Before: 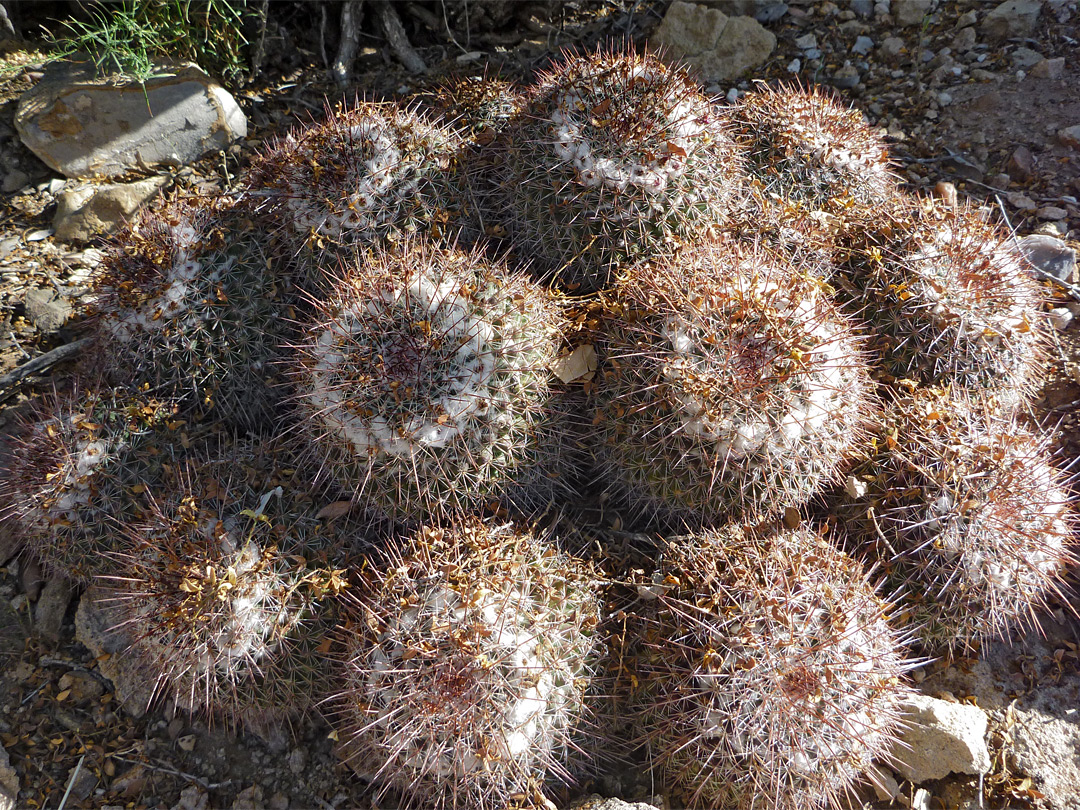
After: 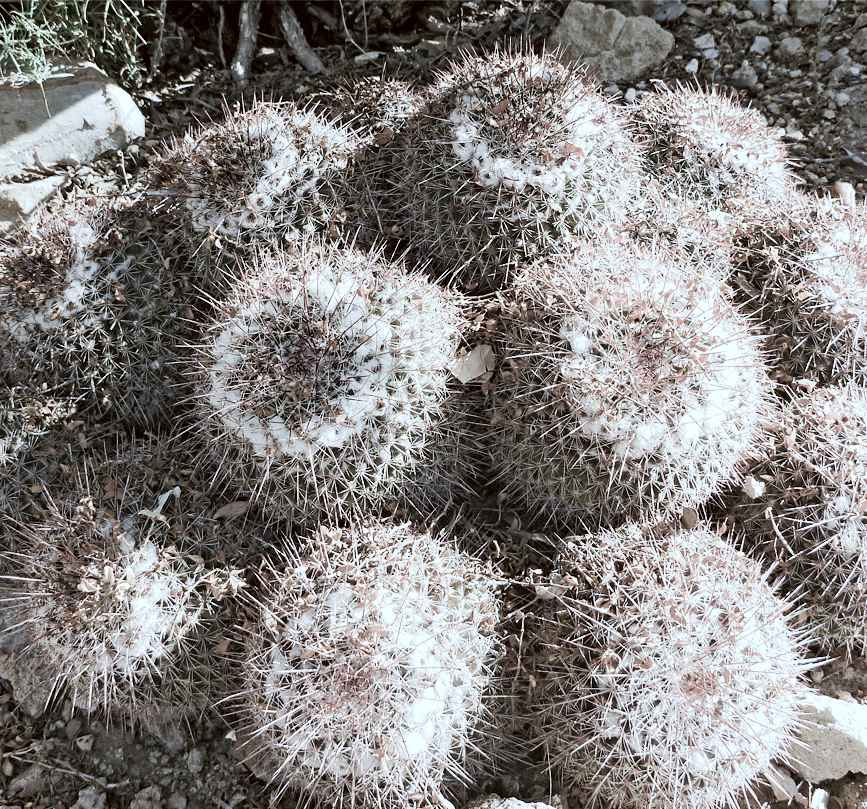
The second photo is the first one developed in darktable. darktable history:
tone equalizer: -8 EV 0.26 EV, -7 EV 0.434 EV, -6 EV 0.401 EV, -5 EV 0.219 EV, -3 EV -0.279 EV, -2 EV -0.411 EV, -1 EV -0.443 EV, +0 EV -0.234 EV
color correction: highlights a* -3.19, highlights b* -6.65, shadows a* 3.04, shadows b* 5.6
color balance rgb: global offset › luminance -0.323%, global offset › chroma 0.114%, global offset › hue 163.52°, perceptual saturation grading › global saturation 20%, perceptual saturation grading › highlights -48.889%, perceptual saturation grading › shadows 25.883%
shadows and highlights: shadows 43.2, highlights 7.63
crop and rotate: left 9.525%, right 10.137%
exposure: black level correction 0, exposure 1.66 EV, compensate highlight preservation false
filmic rgb: black relative exposure -5.01 EV, white relative exposure 4 EV, threshold 5.95 EV, hardness 2.89, contrast 1.297, highlights saturation mix -29.84%, color science v5 (2021), contrast in shadows safe, contrast in highlights safe, enable highlight reconstruction true
